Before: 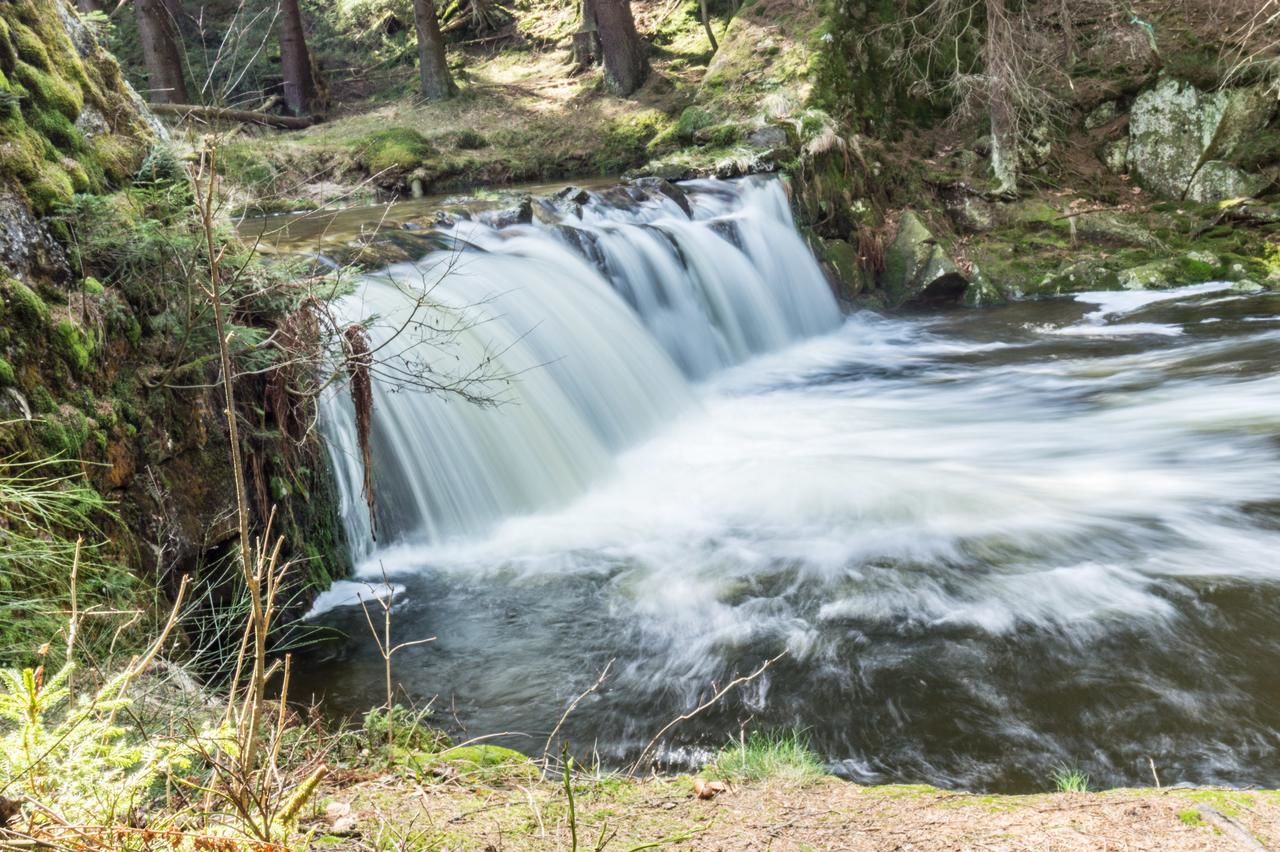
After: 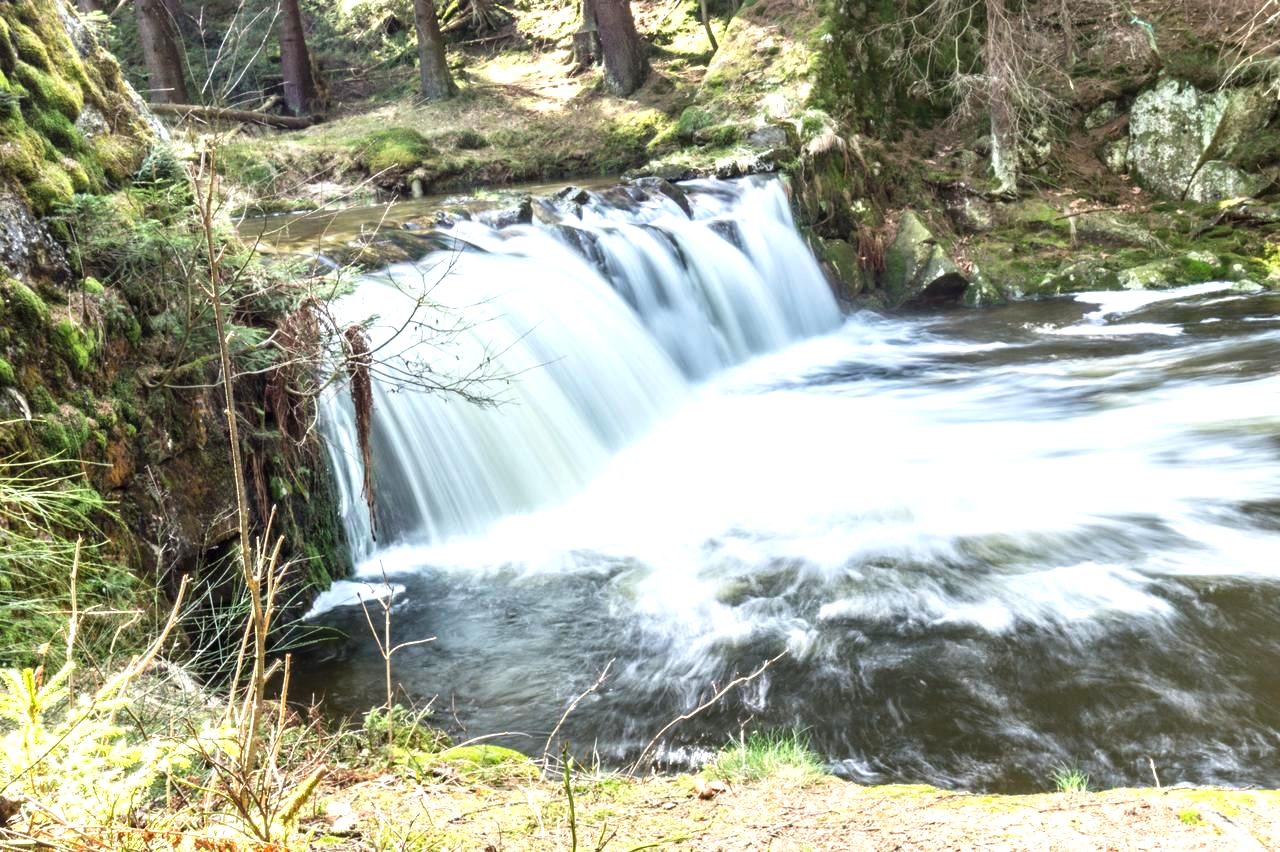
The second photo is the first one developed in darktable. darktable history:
exposure: black level correction 0, exposure 0.697 EV, compensate highlight preservation false
contrast brightness saturation: contrast 0.031, brightness -0.036
